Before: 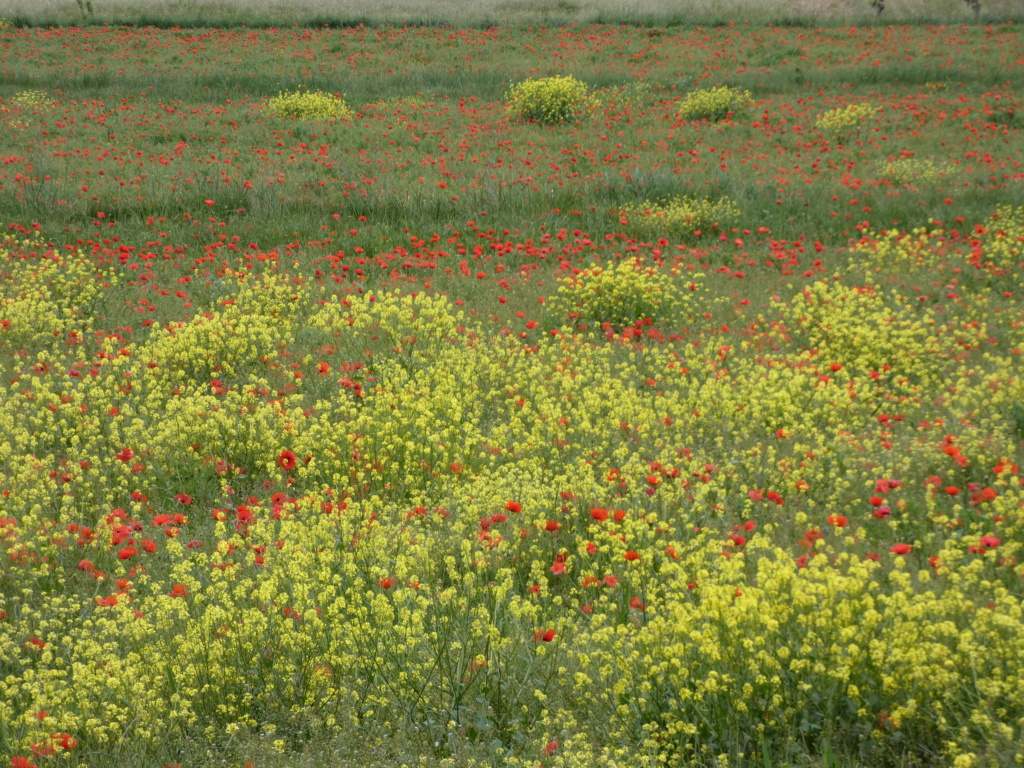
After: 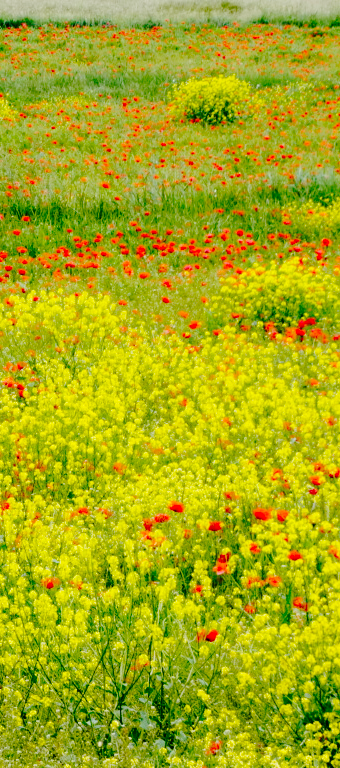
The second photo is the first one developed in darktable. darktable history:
crop: left 32.966%, right 33.742%
base curve: curves: ch0 [(0, 0) (0.036, 0.01) (0.123, 0.254) (0.258, 0.504) (0.507, 0.748) (1, 1)], preserve colors none
color balance rgb: perceptual saturation grading › global saturation 29.543%
tone equalizer: edges refinement/feathering 500, mask exposure compensation -1.24 EV, preserve details no
